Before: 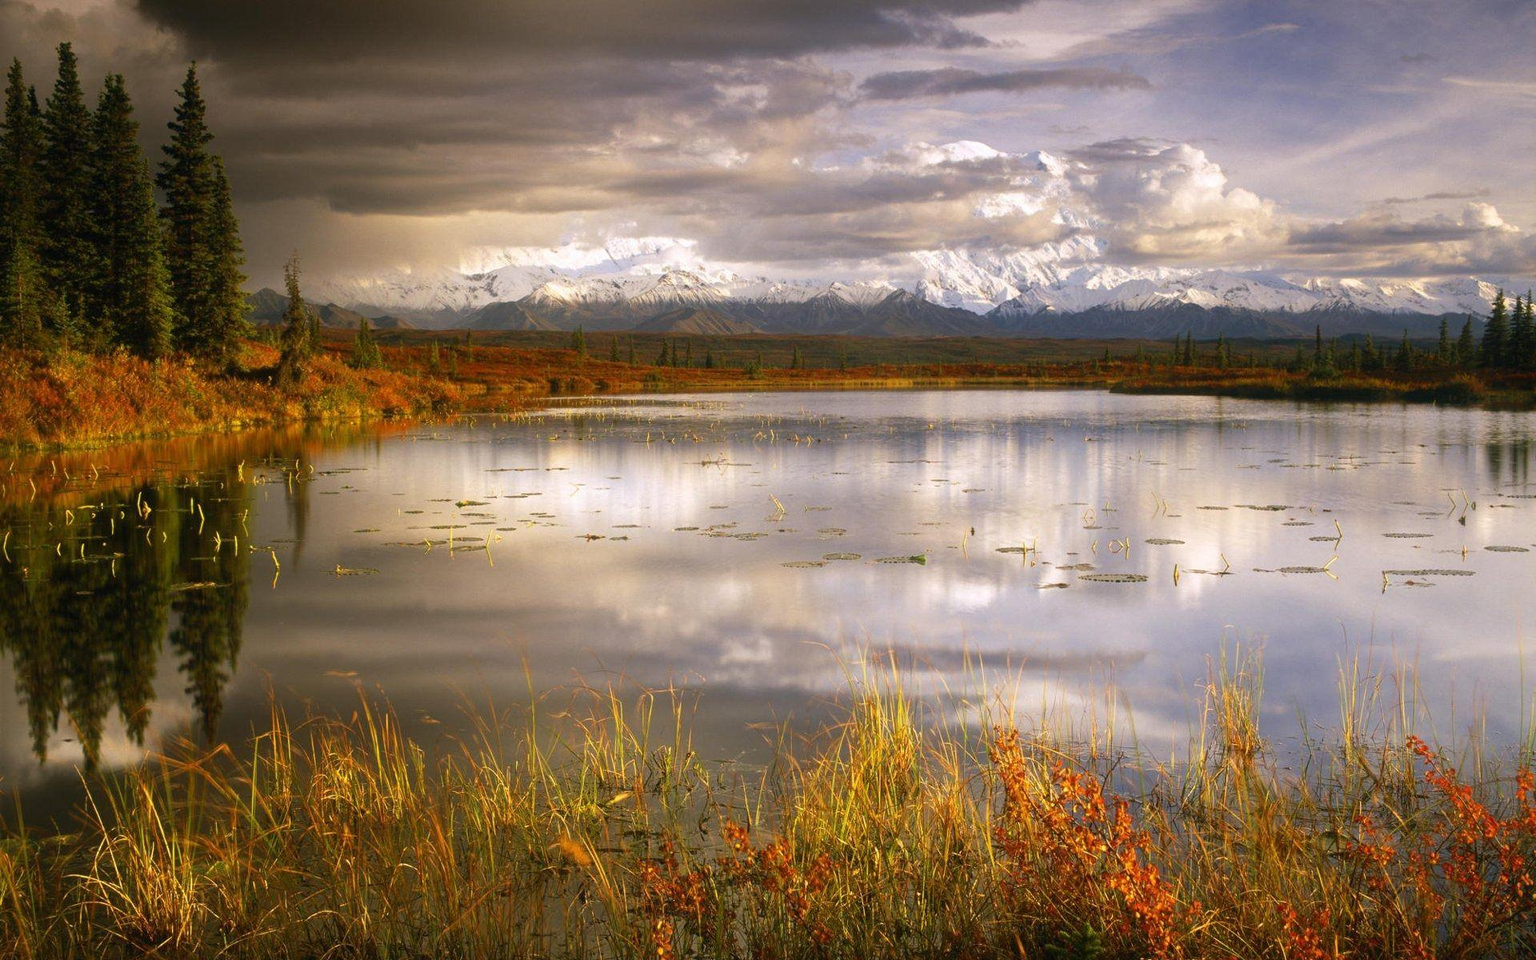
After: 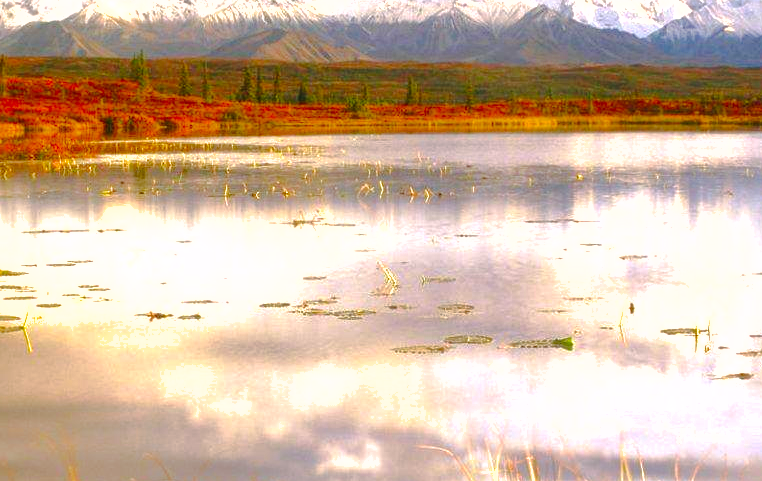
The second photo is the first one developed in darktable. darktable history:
color correction: highlights b* 0.03, saturation 1.27
crop: left 30.417%, top 29.735%, right 29.895%, bottom 30.181%
tone curve: curves: ch0 [(0.003, 0) (0.066, 0.031) (0.16, 0.089) (0.269, 0.218) (0.395, 0.408) (0.517, 0.56) (0.684, 0.734) (0.791, 0.814) (1, 1)]; ch1 [(0, 0) (0.164, 0.115) (0.337, 0.332) (0.39, 0.398) (0.464, 0.461) (0.501, 0.5) (0.507, 0.5) (0.534, 0.532) (0.577, 0.59) (0.652, 0.681) (0.733, 0.764) (0.819, 0.823) (1, 1)]; ch2 [(0, 0) (0.337, 0.382) (0.464, 0.476) (0.501, 0.5) (0.527, 0.54) (0.551, 0.565) (0.628, 0.632) (0.689, 0.686) (1, 1)], preserve colors none
exposure: black level correction 0, exposure 1 EV, compensate exposure bias true, compensate highlight preservation false
shadows and highlights: on, module defaults
